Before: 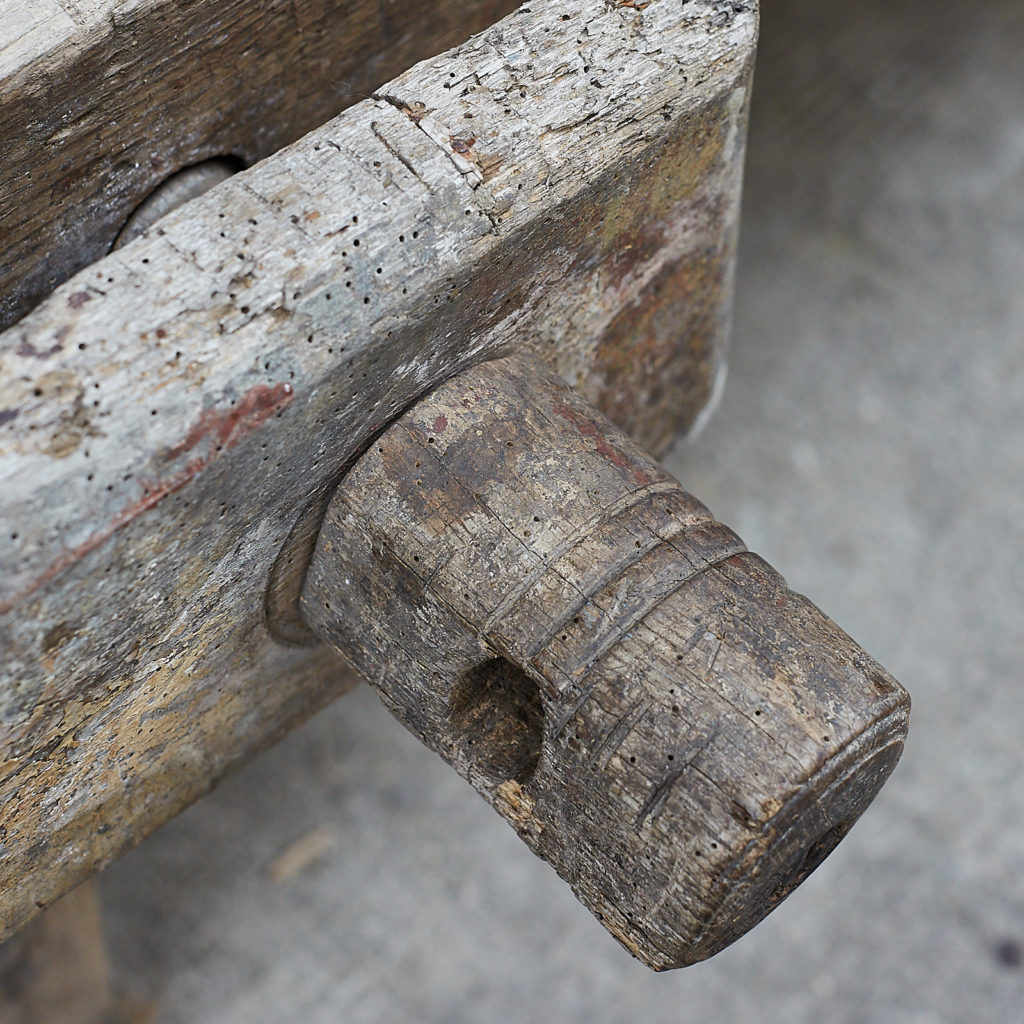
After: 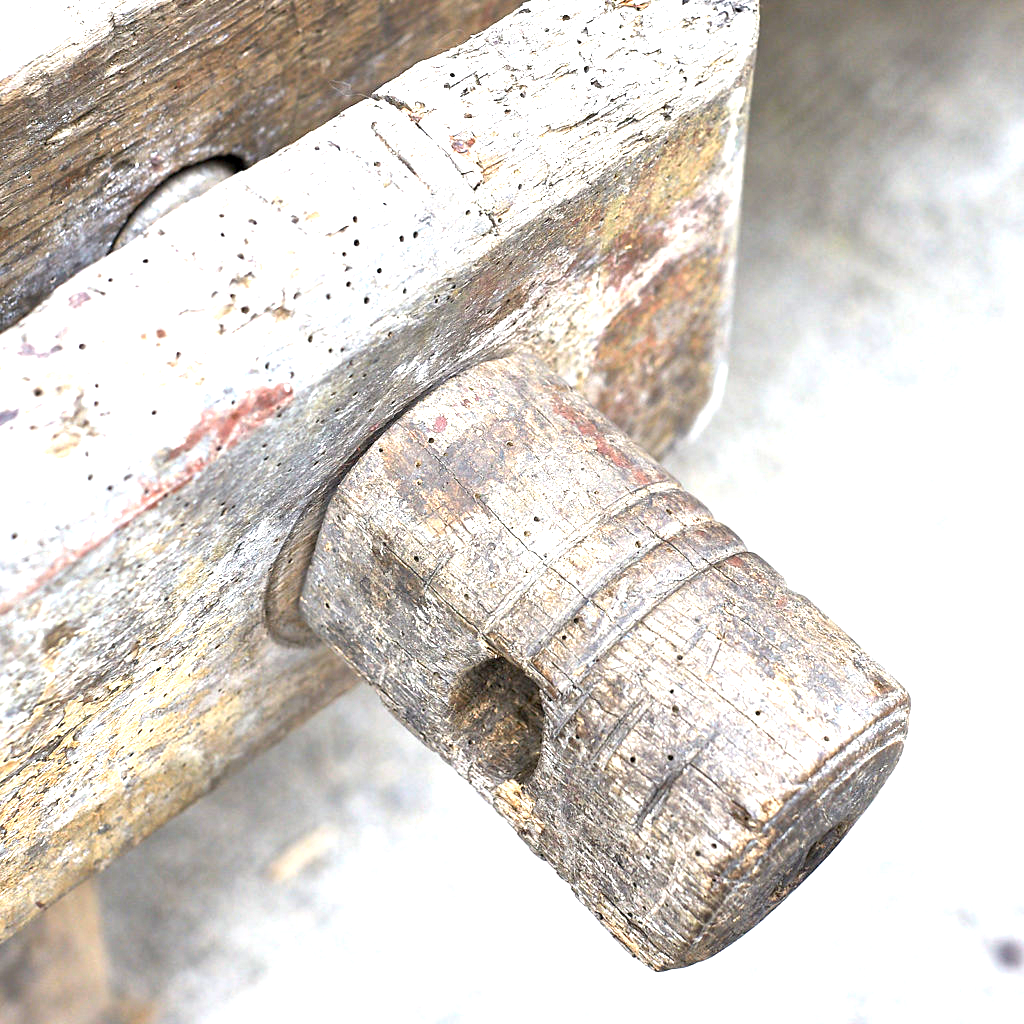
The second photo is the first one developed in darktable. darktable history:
tone equalizer: on, module defaults
exposure: black level correction 0.001, exposure 1.646 EV, compensate exposure bias true, compensate highlight preservation false
levels: mode automatic
